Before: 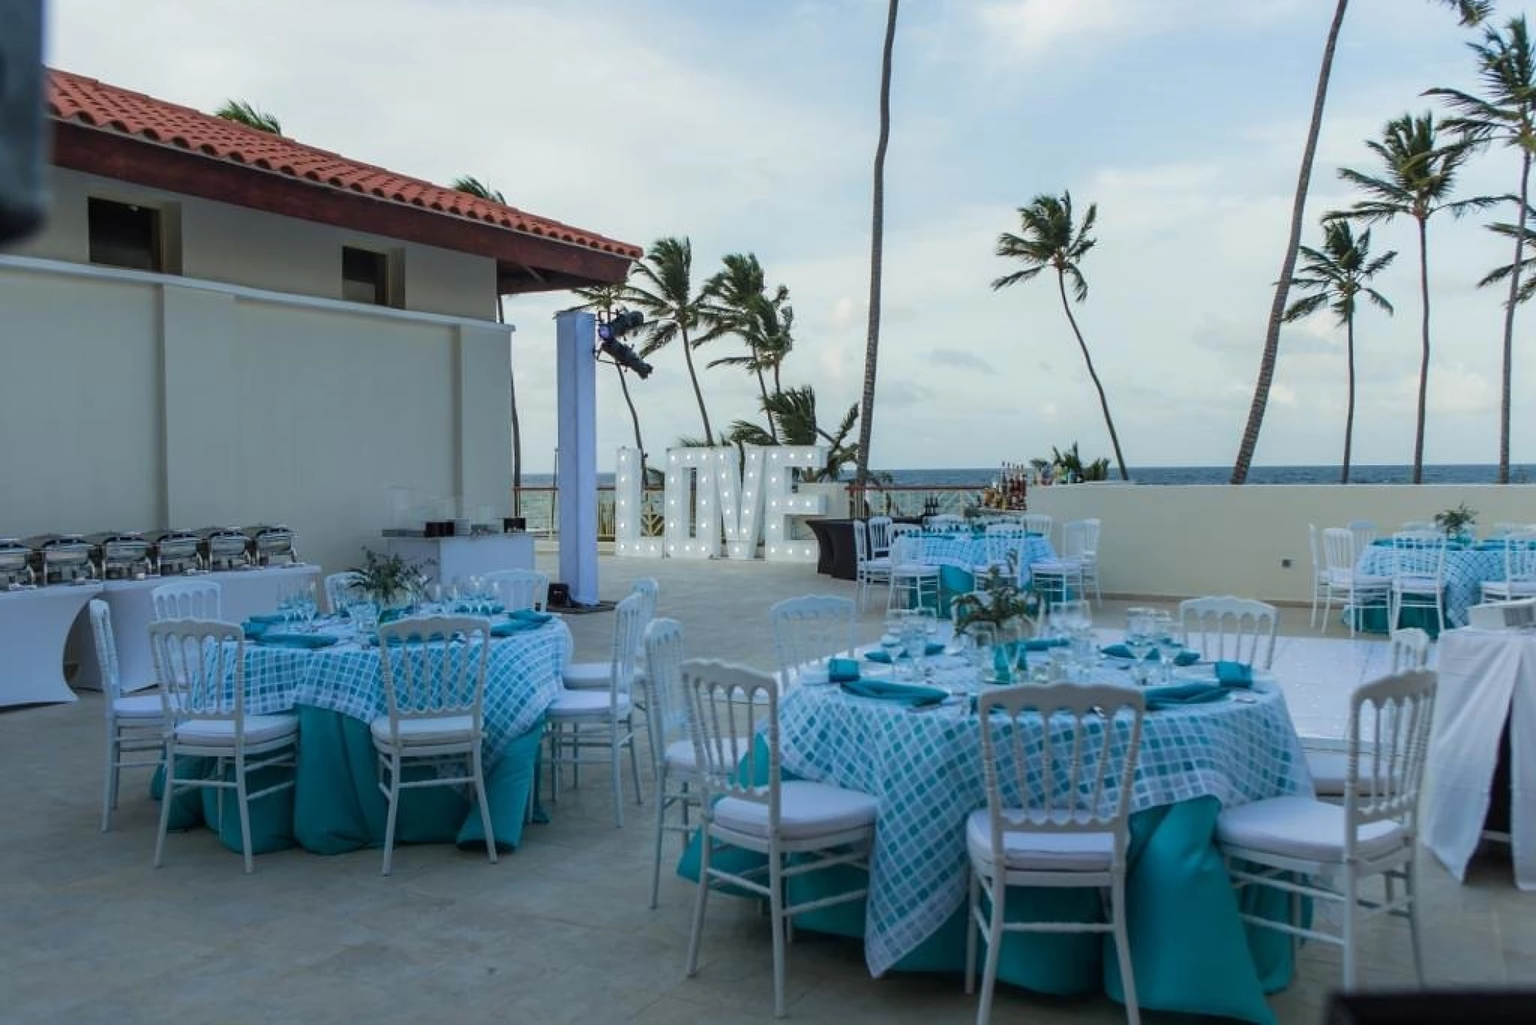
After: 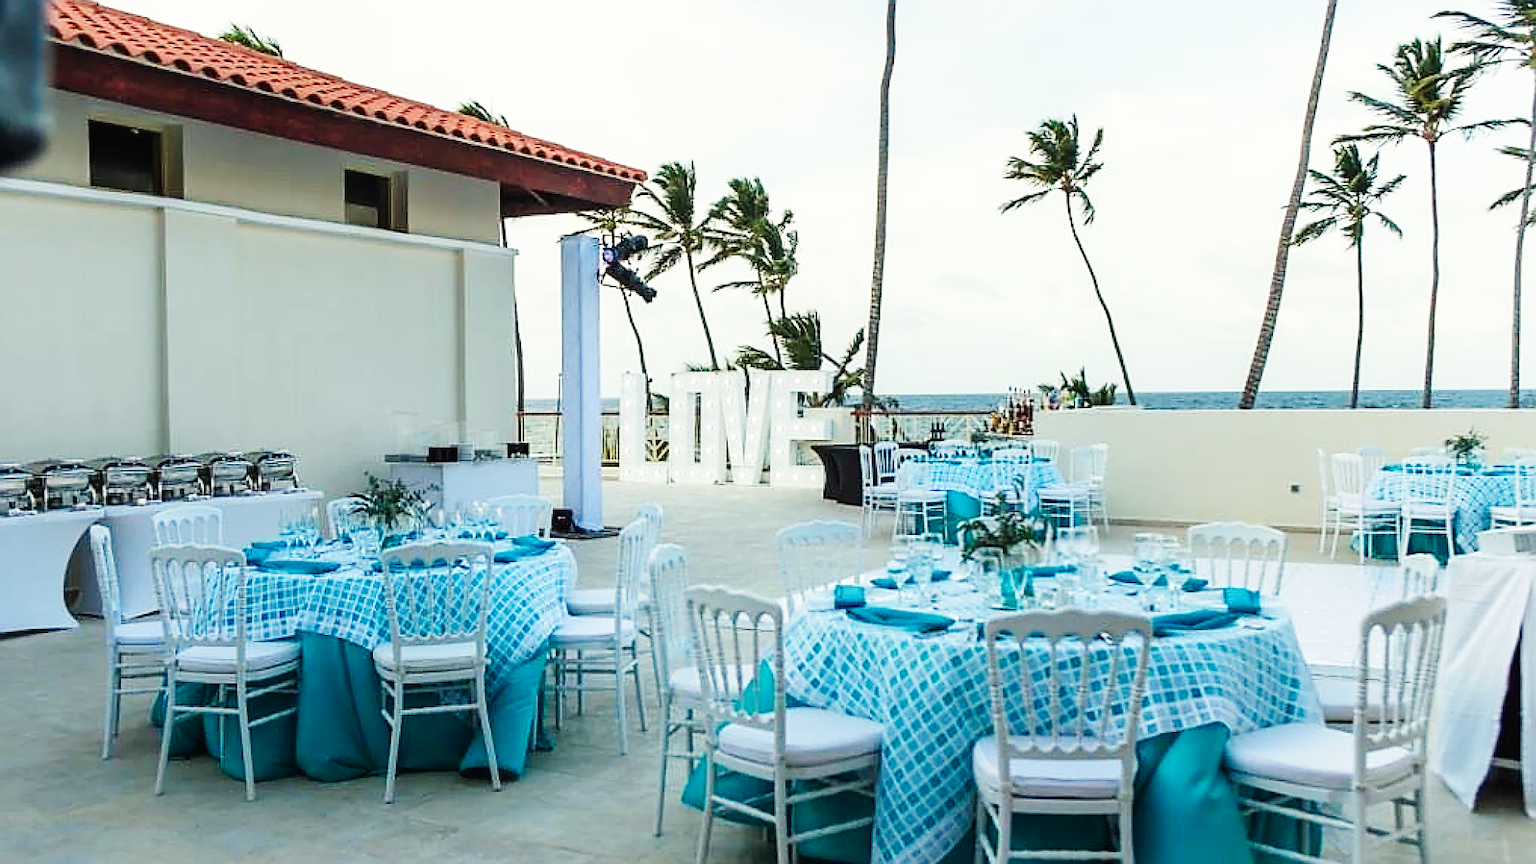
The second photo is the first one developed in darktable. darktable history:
base curve: curves: ch0 [(0, 0.003) (0.001, 0.002) (0.006, 0.004) (0.02, 0.022) (0.048, 0.086) (0.094, 0.234) (0.162, 0.431) (0.258, 0.629) (0.385, 0.8) (0.548, 0.918) (0.751, 0.988) (1, 1)], preserve colors none
white balance: red 1.029, blue 0.92
crop: top 7.625%, bottom 8.027%
sharpen: amount 1
